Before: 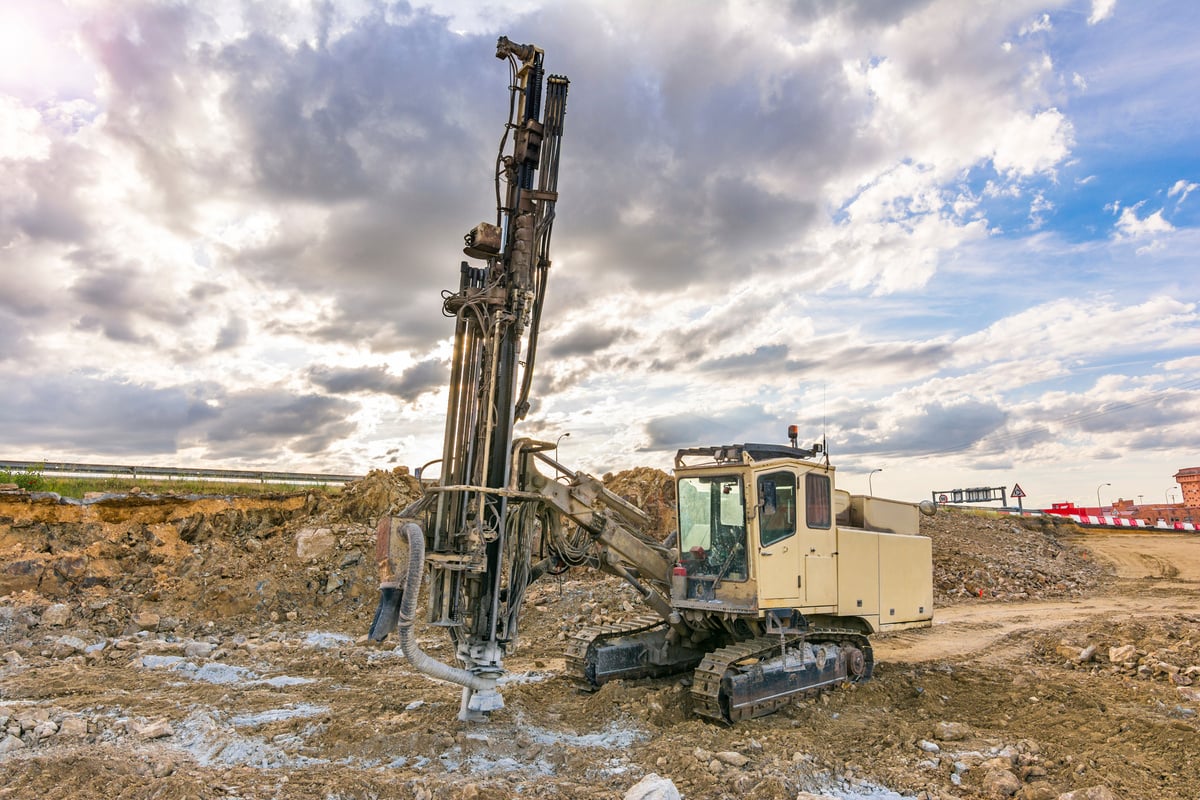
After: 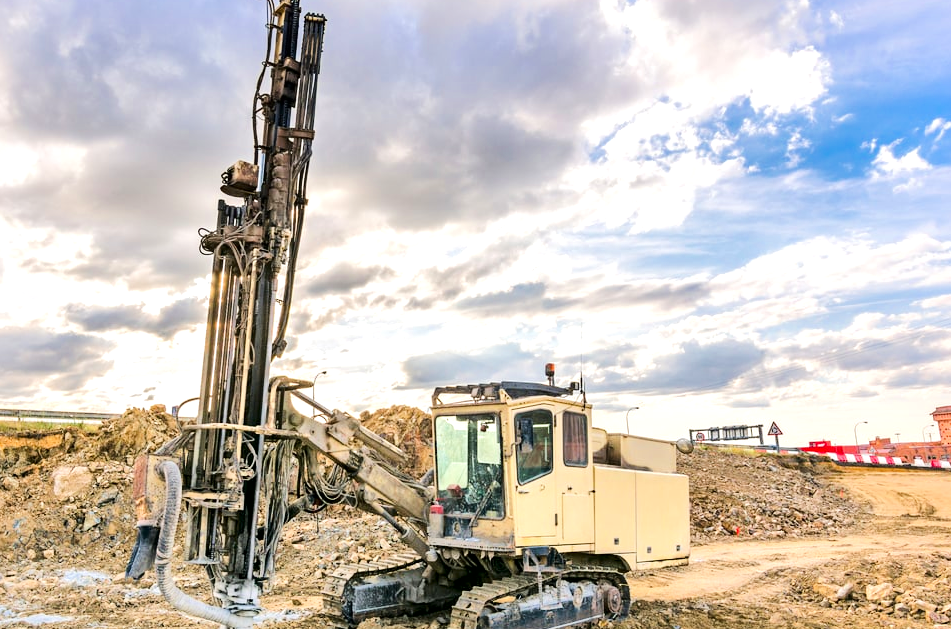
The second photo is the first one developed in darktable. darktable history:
local contrast: mode bilateral grid, contrast 69, coarseness 74, detail 180%, midtone range 0.2
crop and rotate: left 20.305%, top 7.825%, right 0.428%, bottom 13.494%
tone equalizer: -7 EV 0.141 EV, -6 EV 0.577 EV, -5 EV 1.17 EV, -4 EV 1.34 EV, -3 EV 1.14 EV, -2 EV 0.6 EV, -1 EV 0.16 EV, edges refinement/feathering 500, mask exposure compensation -1.57 EV, preserve details no
